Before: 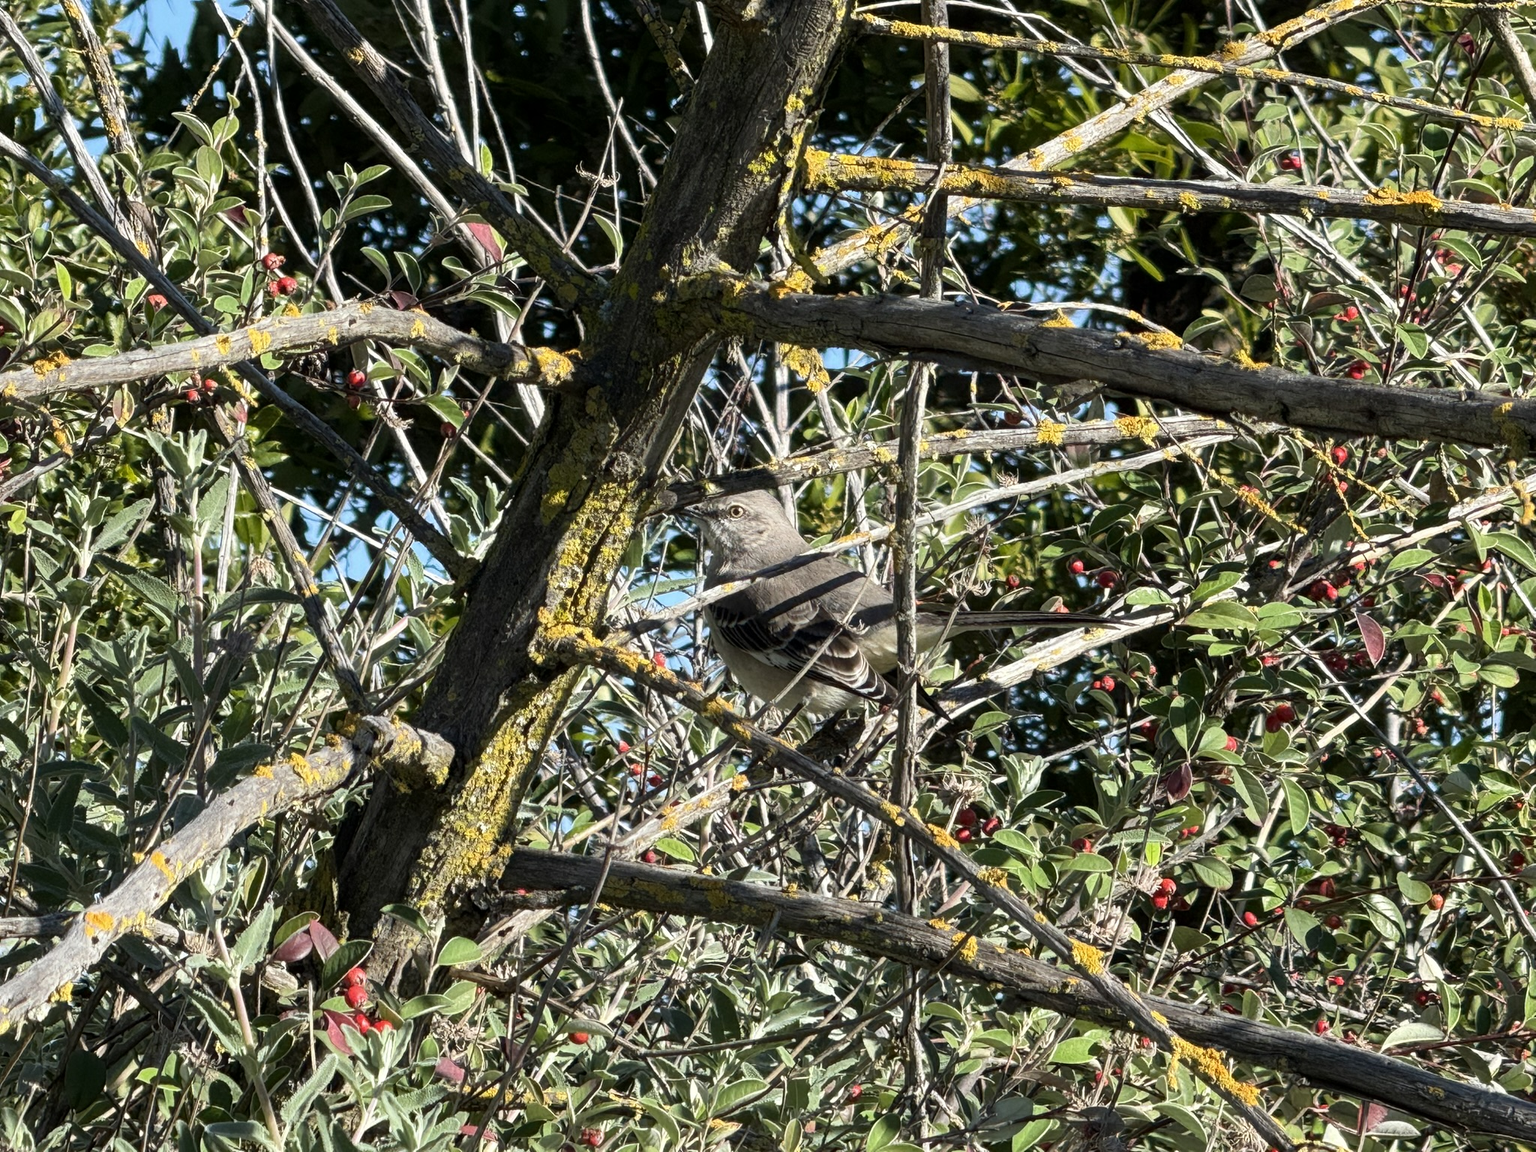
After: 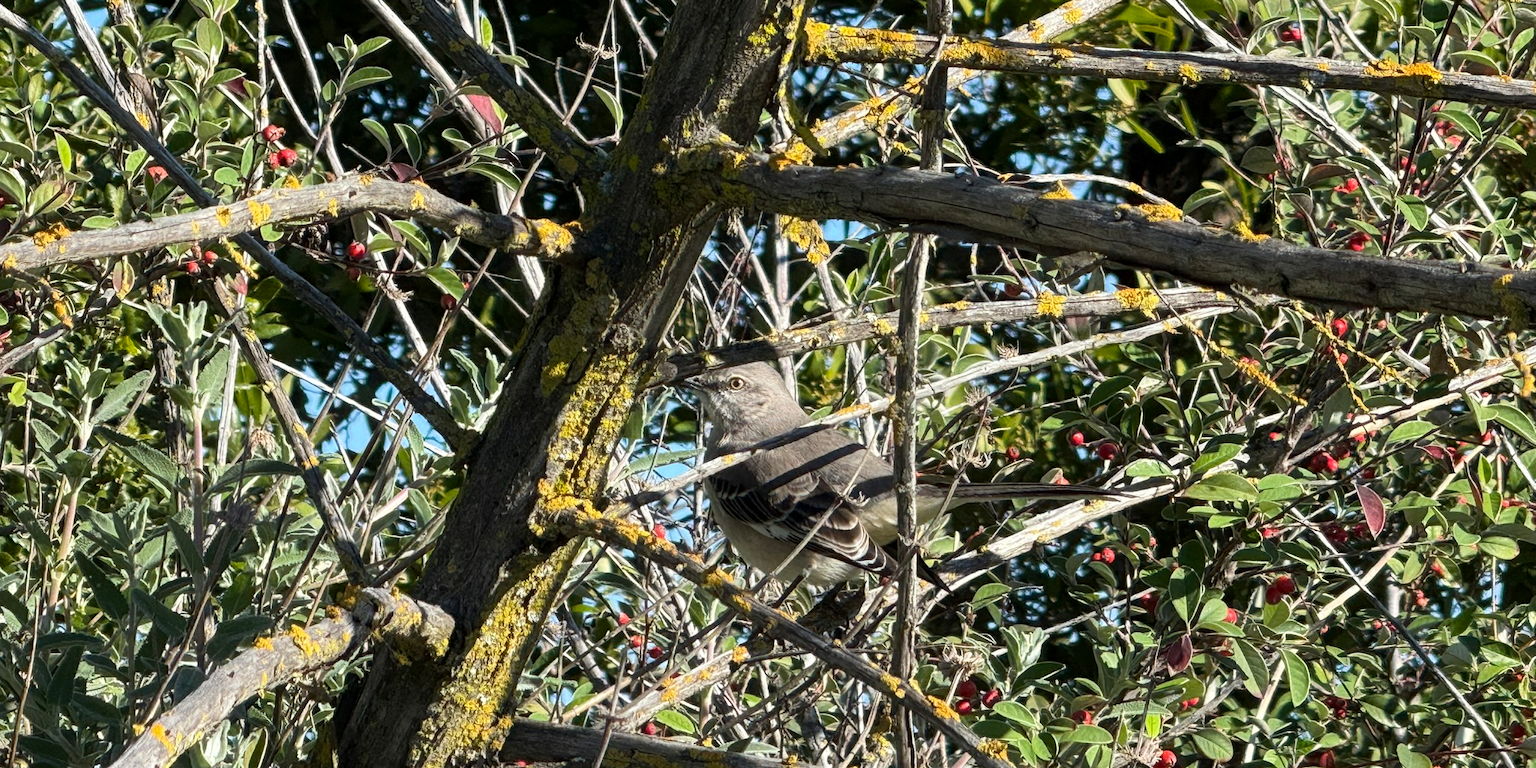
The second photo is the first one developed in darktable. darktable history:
crop: top 11.174%, bottom 22.042%
